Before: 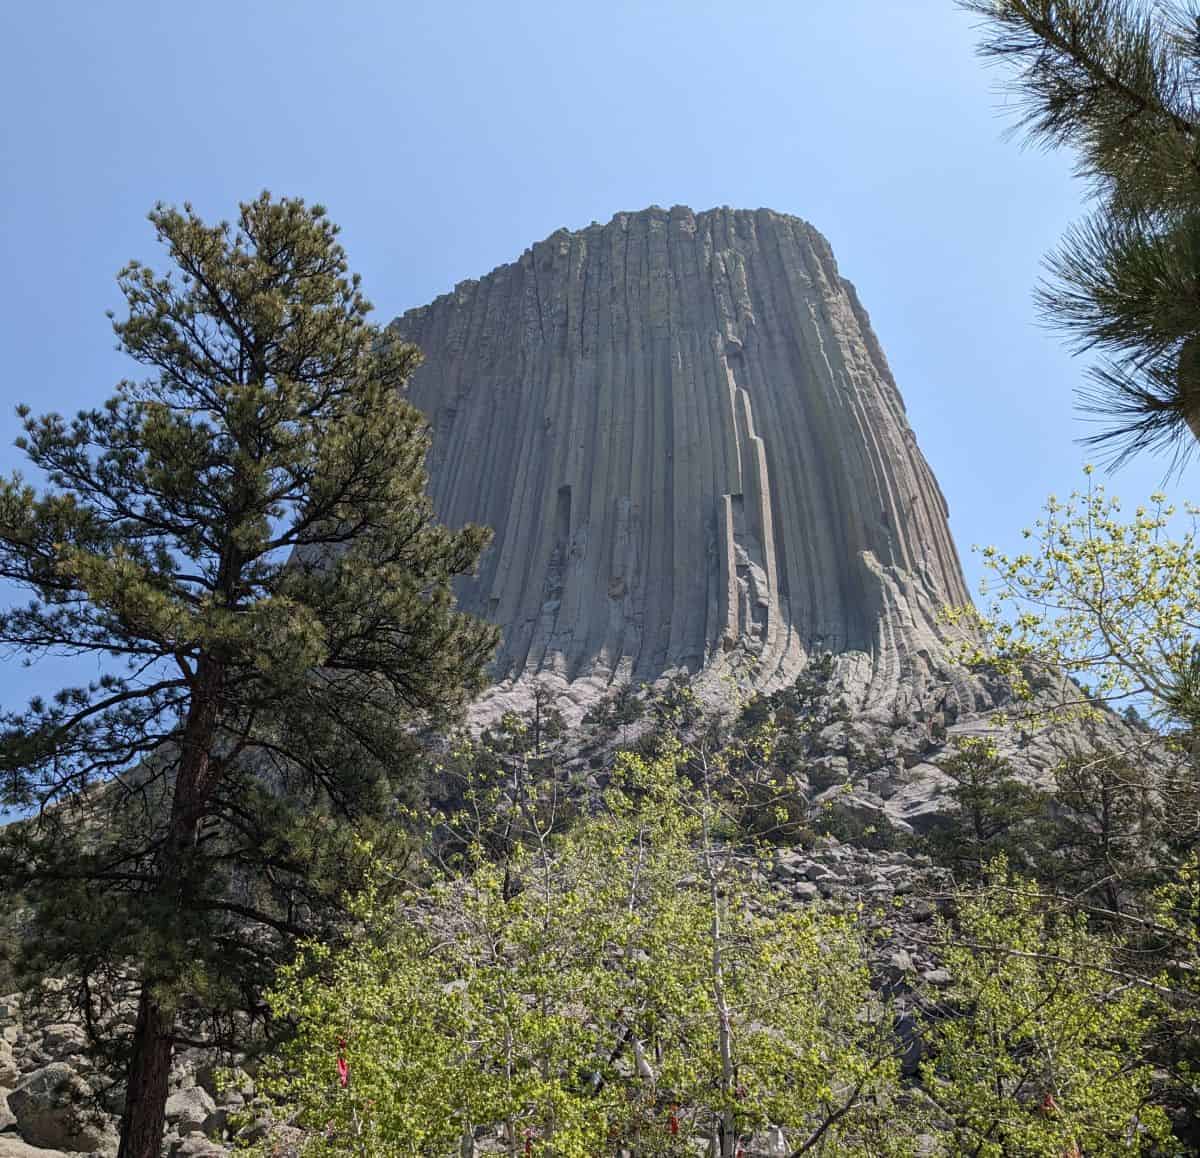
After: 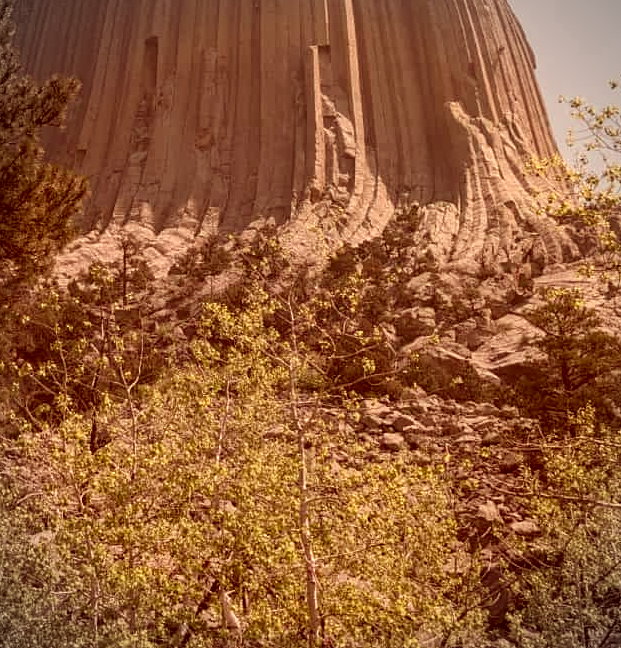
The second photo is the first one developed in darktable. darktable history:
crop: left 34.479%, top 38.822%, right 13.718%, bottom 5.172%
contrast brightness saturation: saturation -0.05
color correction: highlights a* 9.03, highlights b* 8.71, shadows a* 40, shadows b* 40, saturation 0.8
vignetting: fall-off start 91.19%
shadows and highlights: shadows -70, highlights 35, soften with gaussian
white balance: red 1.138, green 0.996, blue 0.812
